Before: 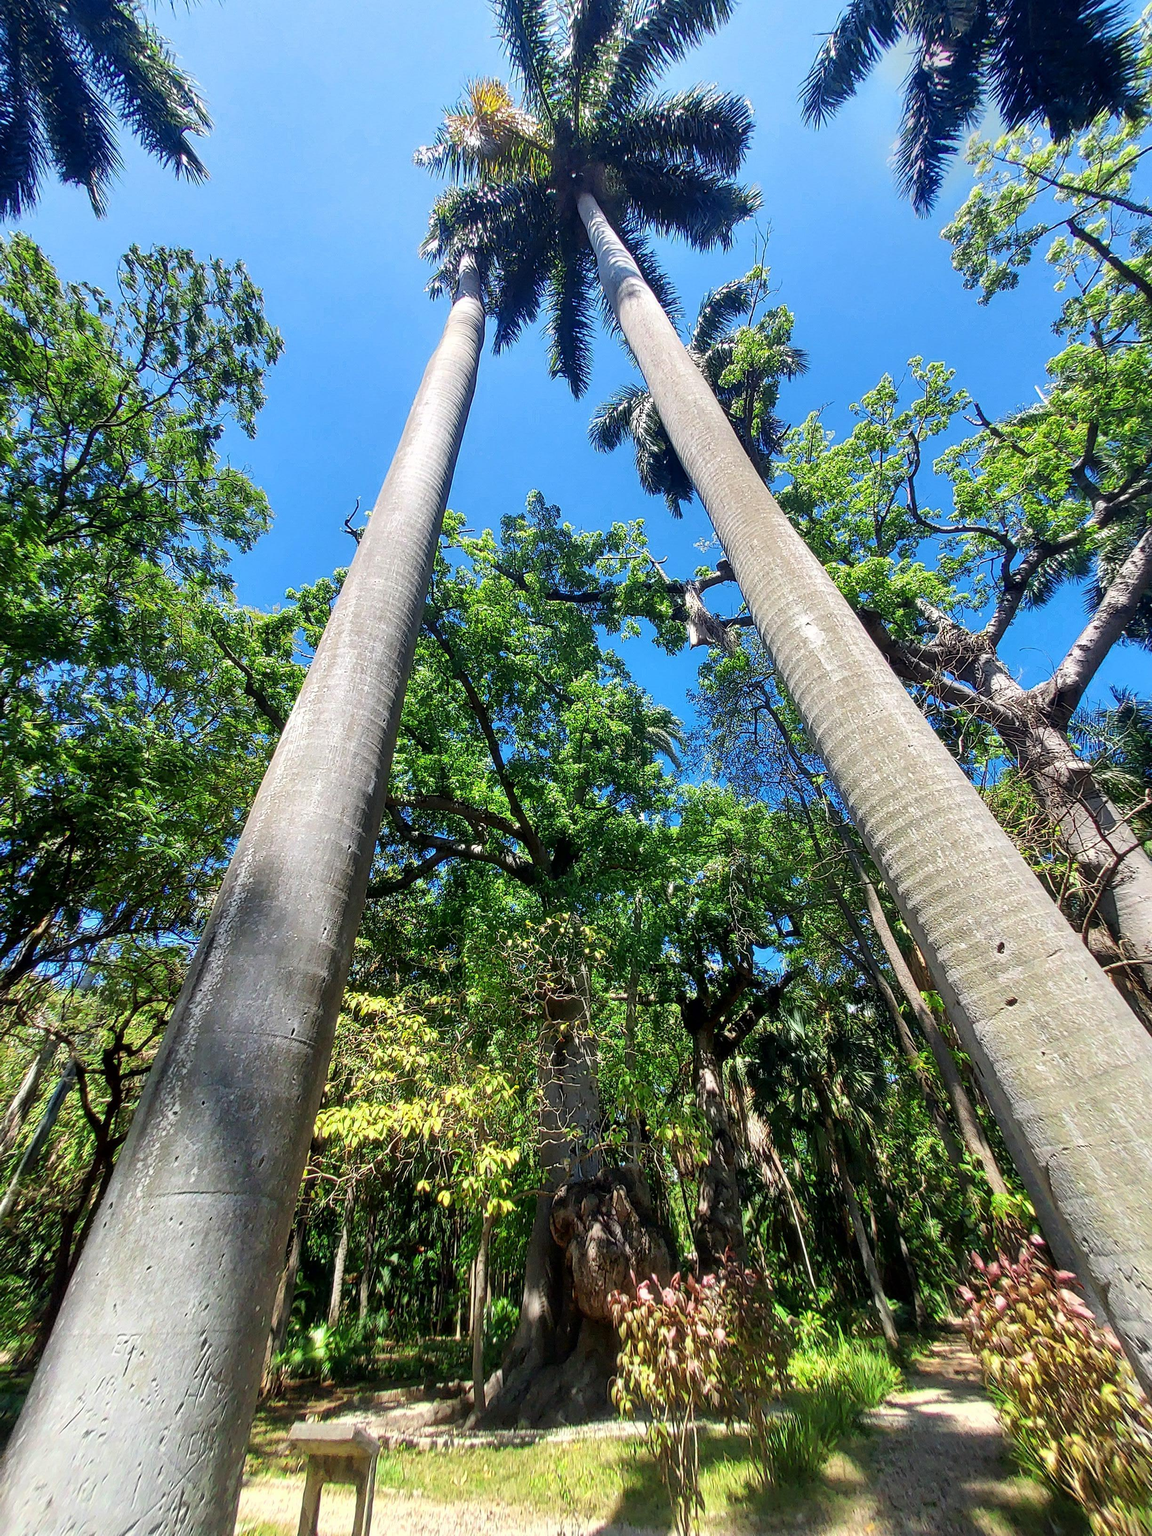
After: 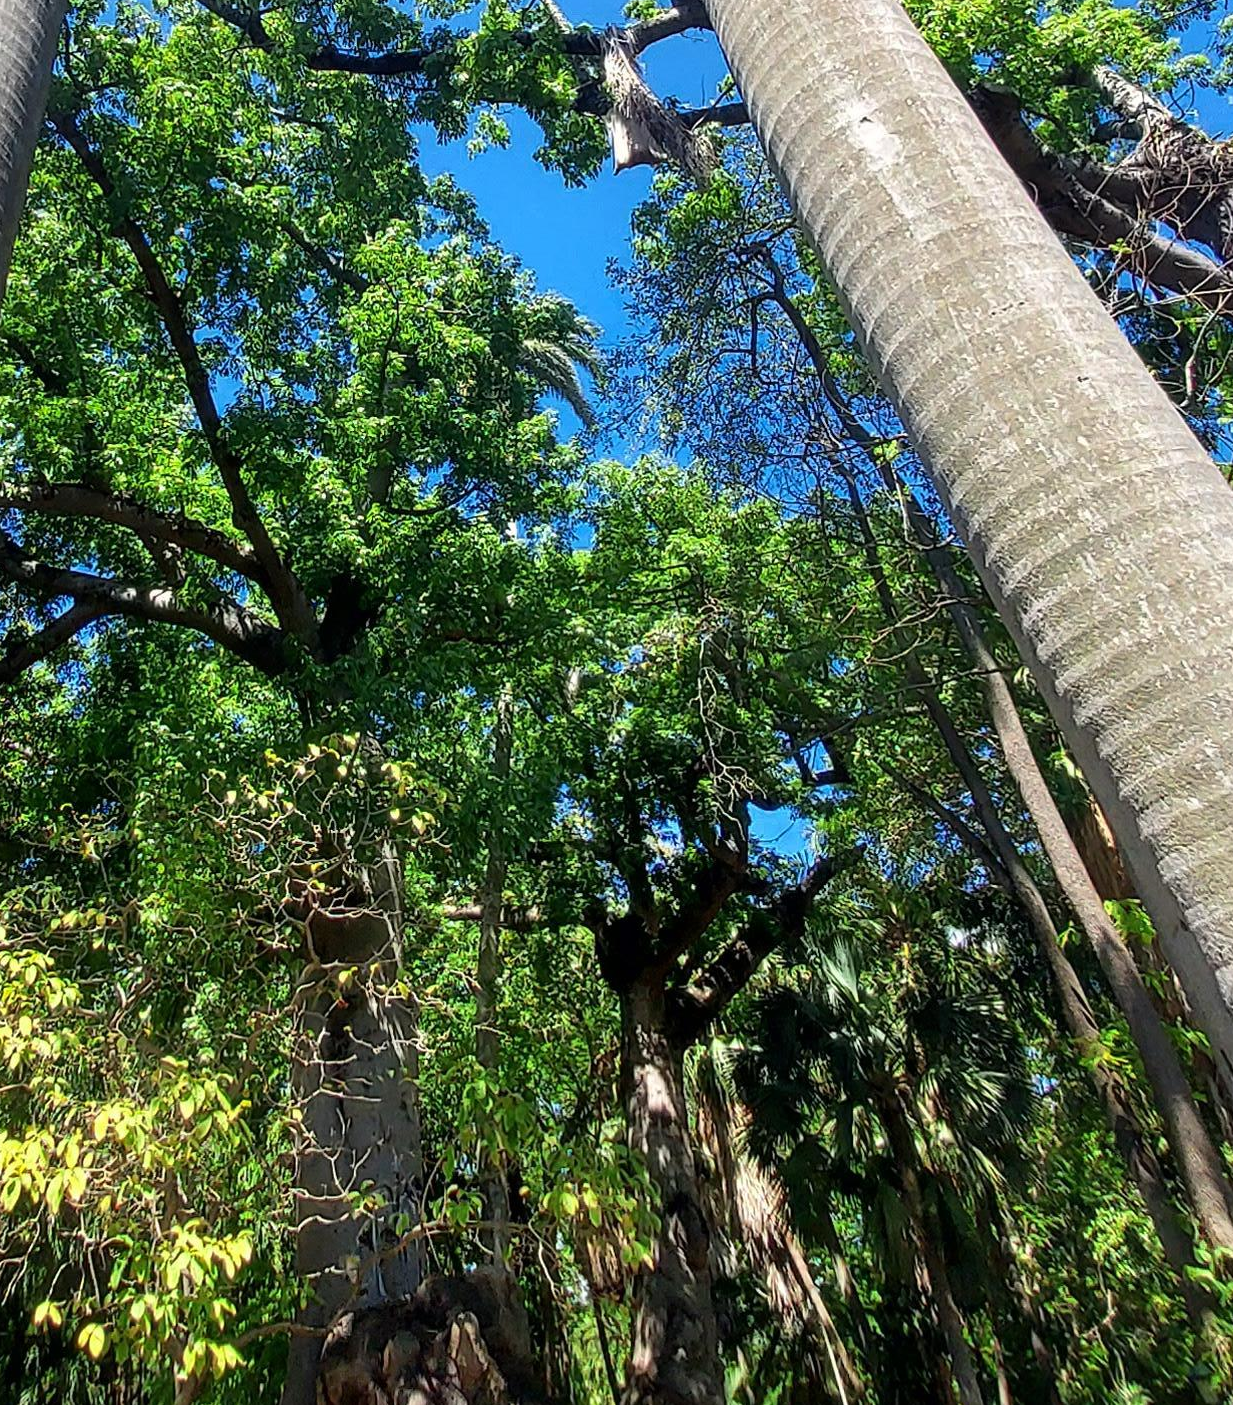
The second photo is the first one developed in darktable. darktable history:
crop: left 34.841%, top 36.956%, right 14.777%, bottom 19.977%
base curve: curves: ch0 [(0, 0) (0.303, 0.277) (1, 1)], preserve colors none
